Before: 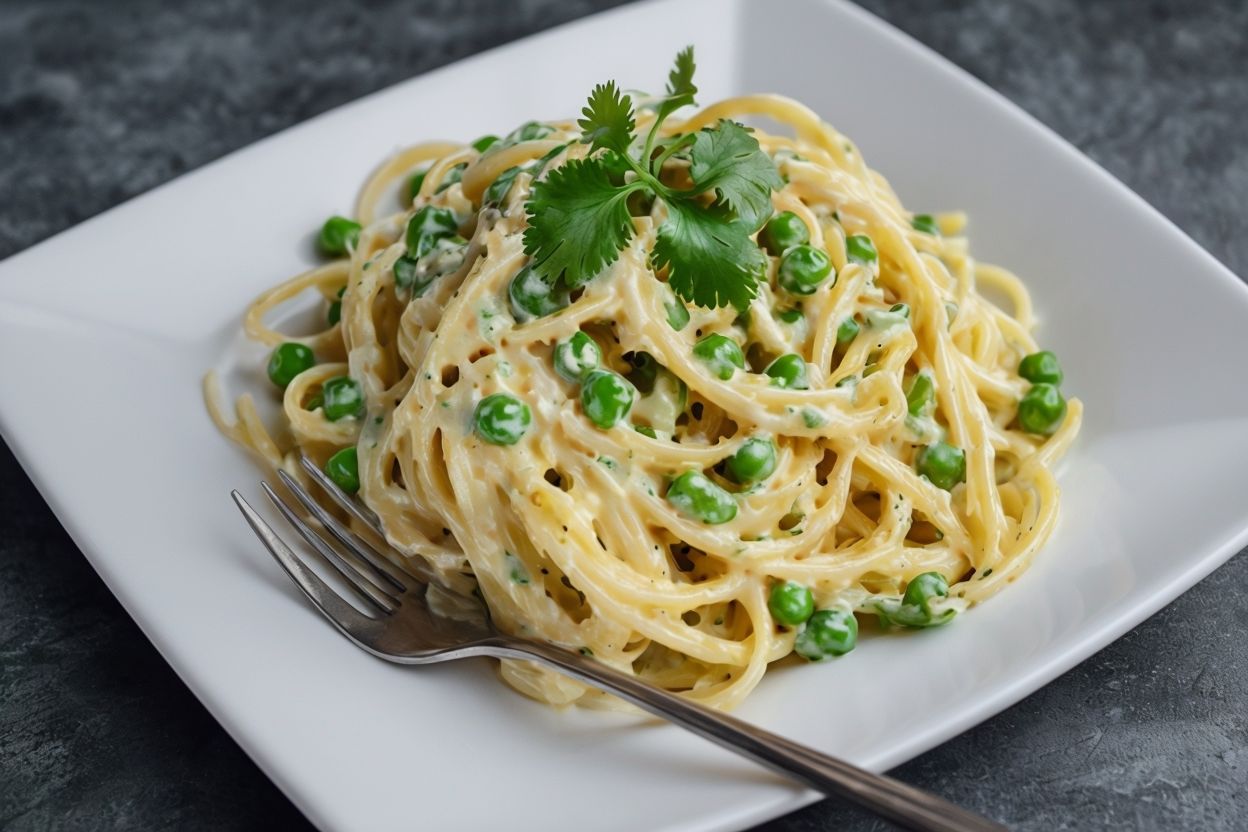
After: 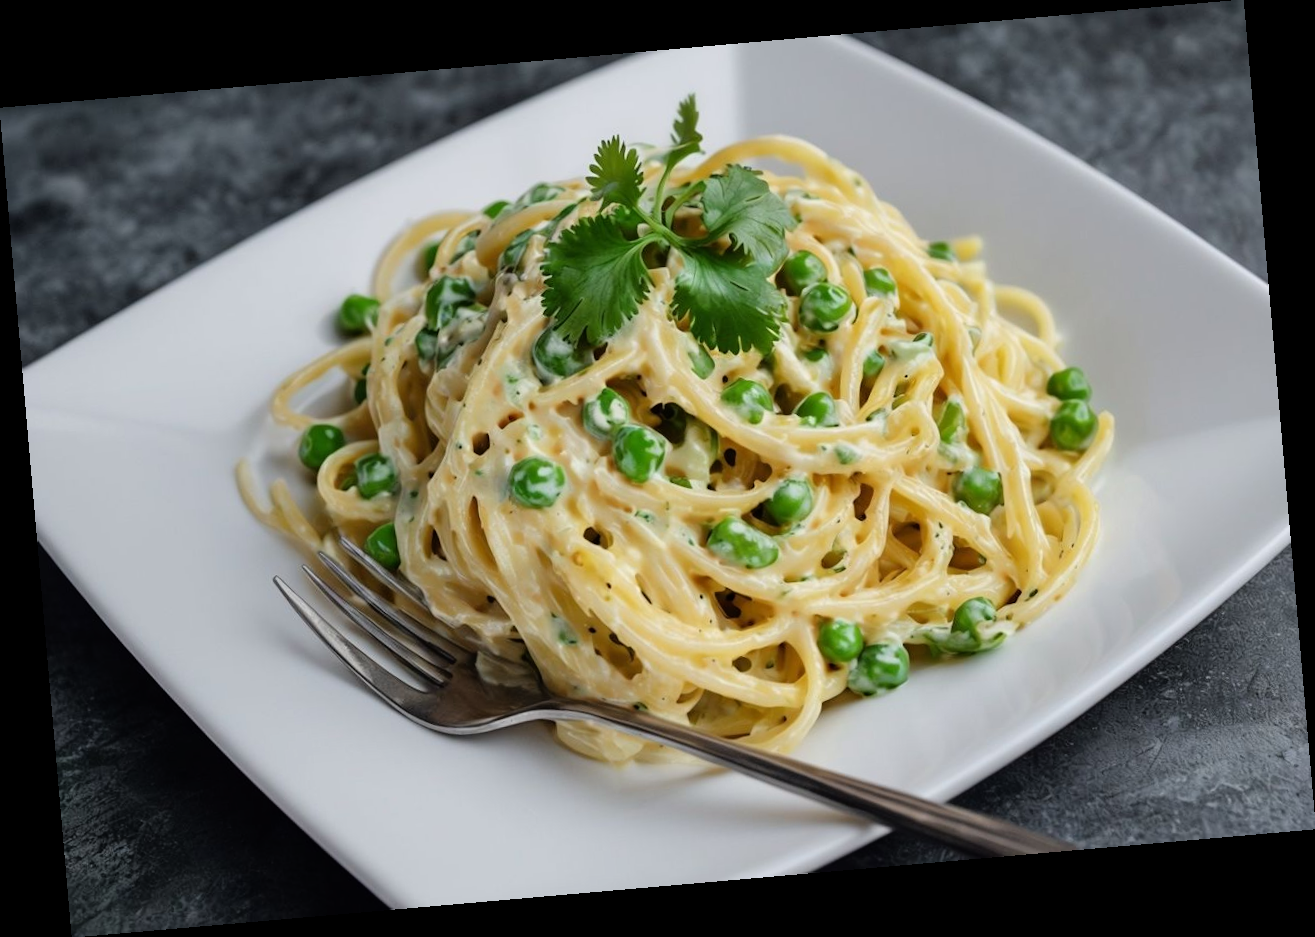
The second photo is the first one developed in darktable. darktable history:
rotate and perspective: rotation -4.98°, automatic cropping off
rgb curve: curves: ch0 [(0, 0) (0.136, 0.078) (0.262, 0.245) (0.414, 0.42) (1, 1)], compensate middle gray true, preserve colors basic power
